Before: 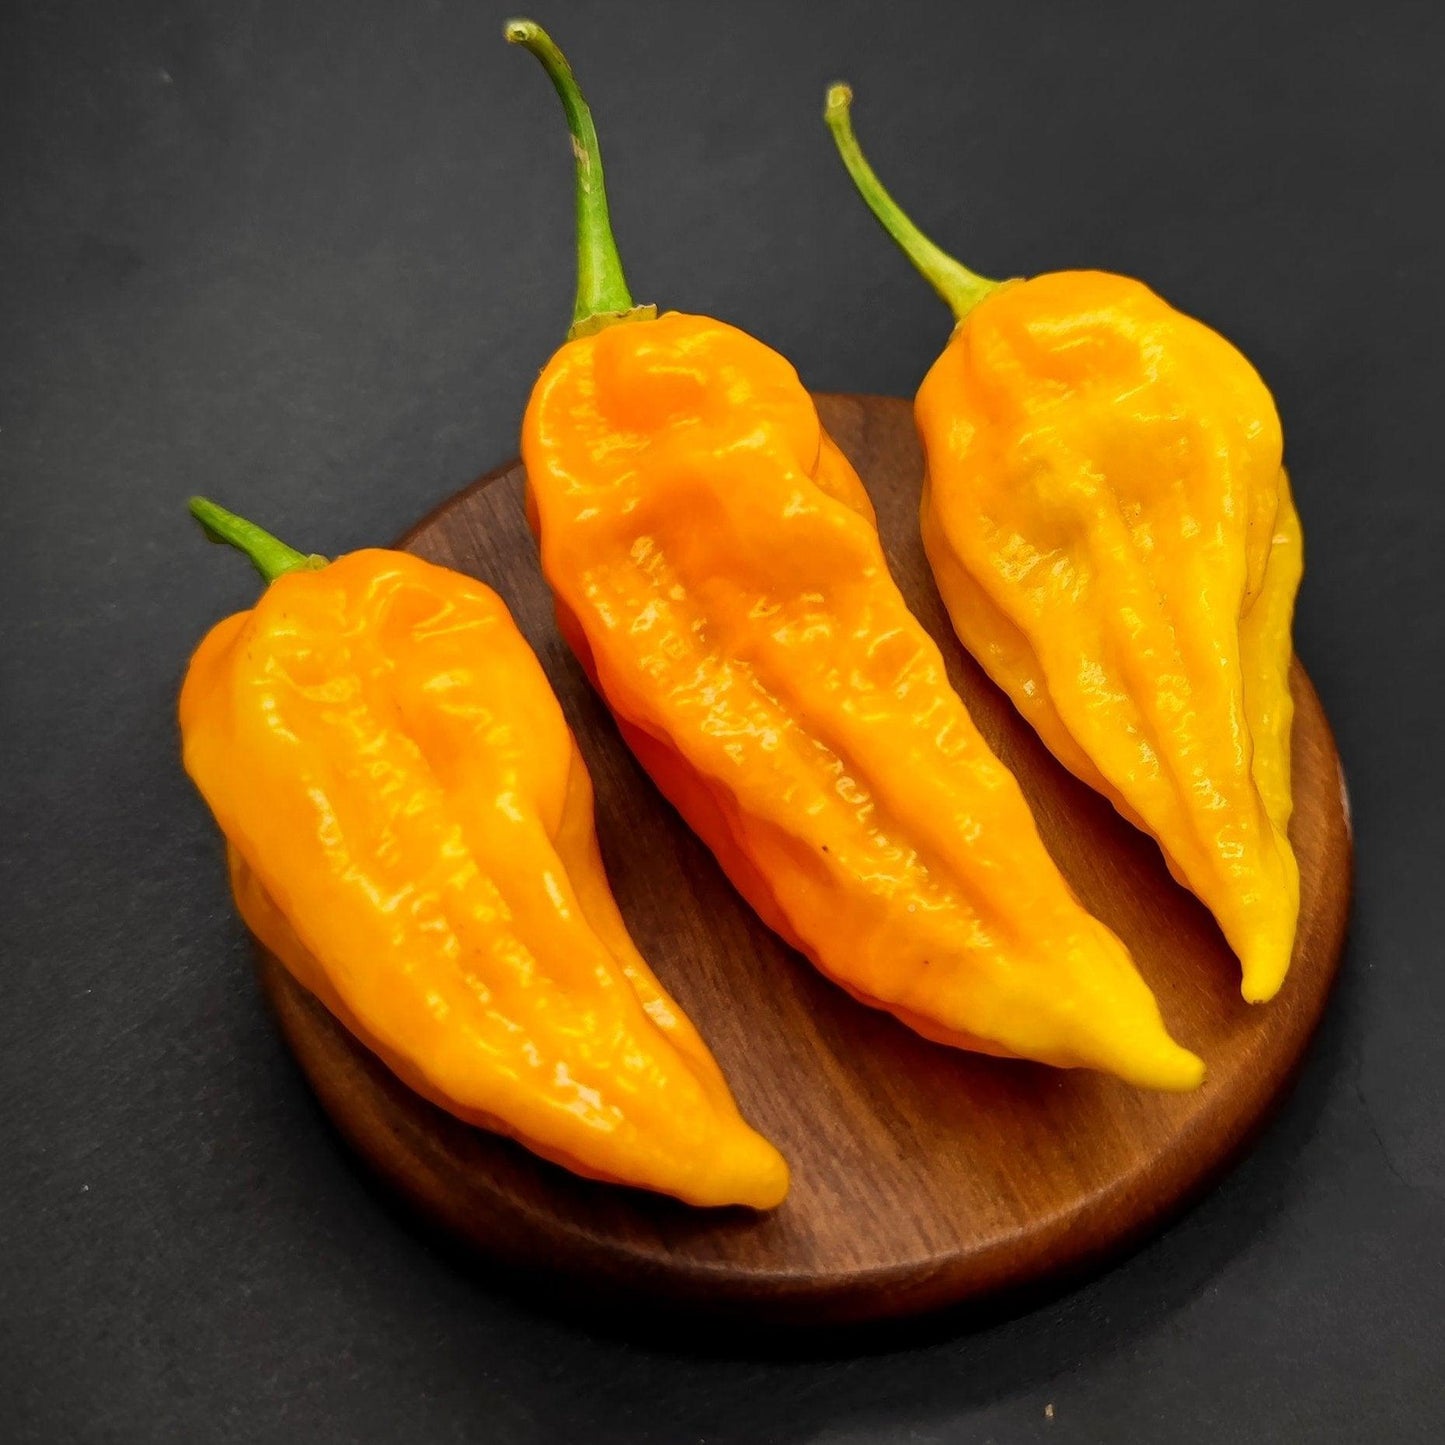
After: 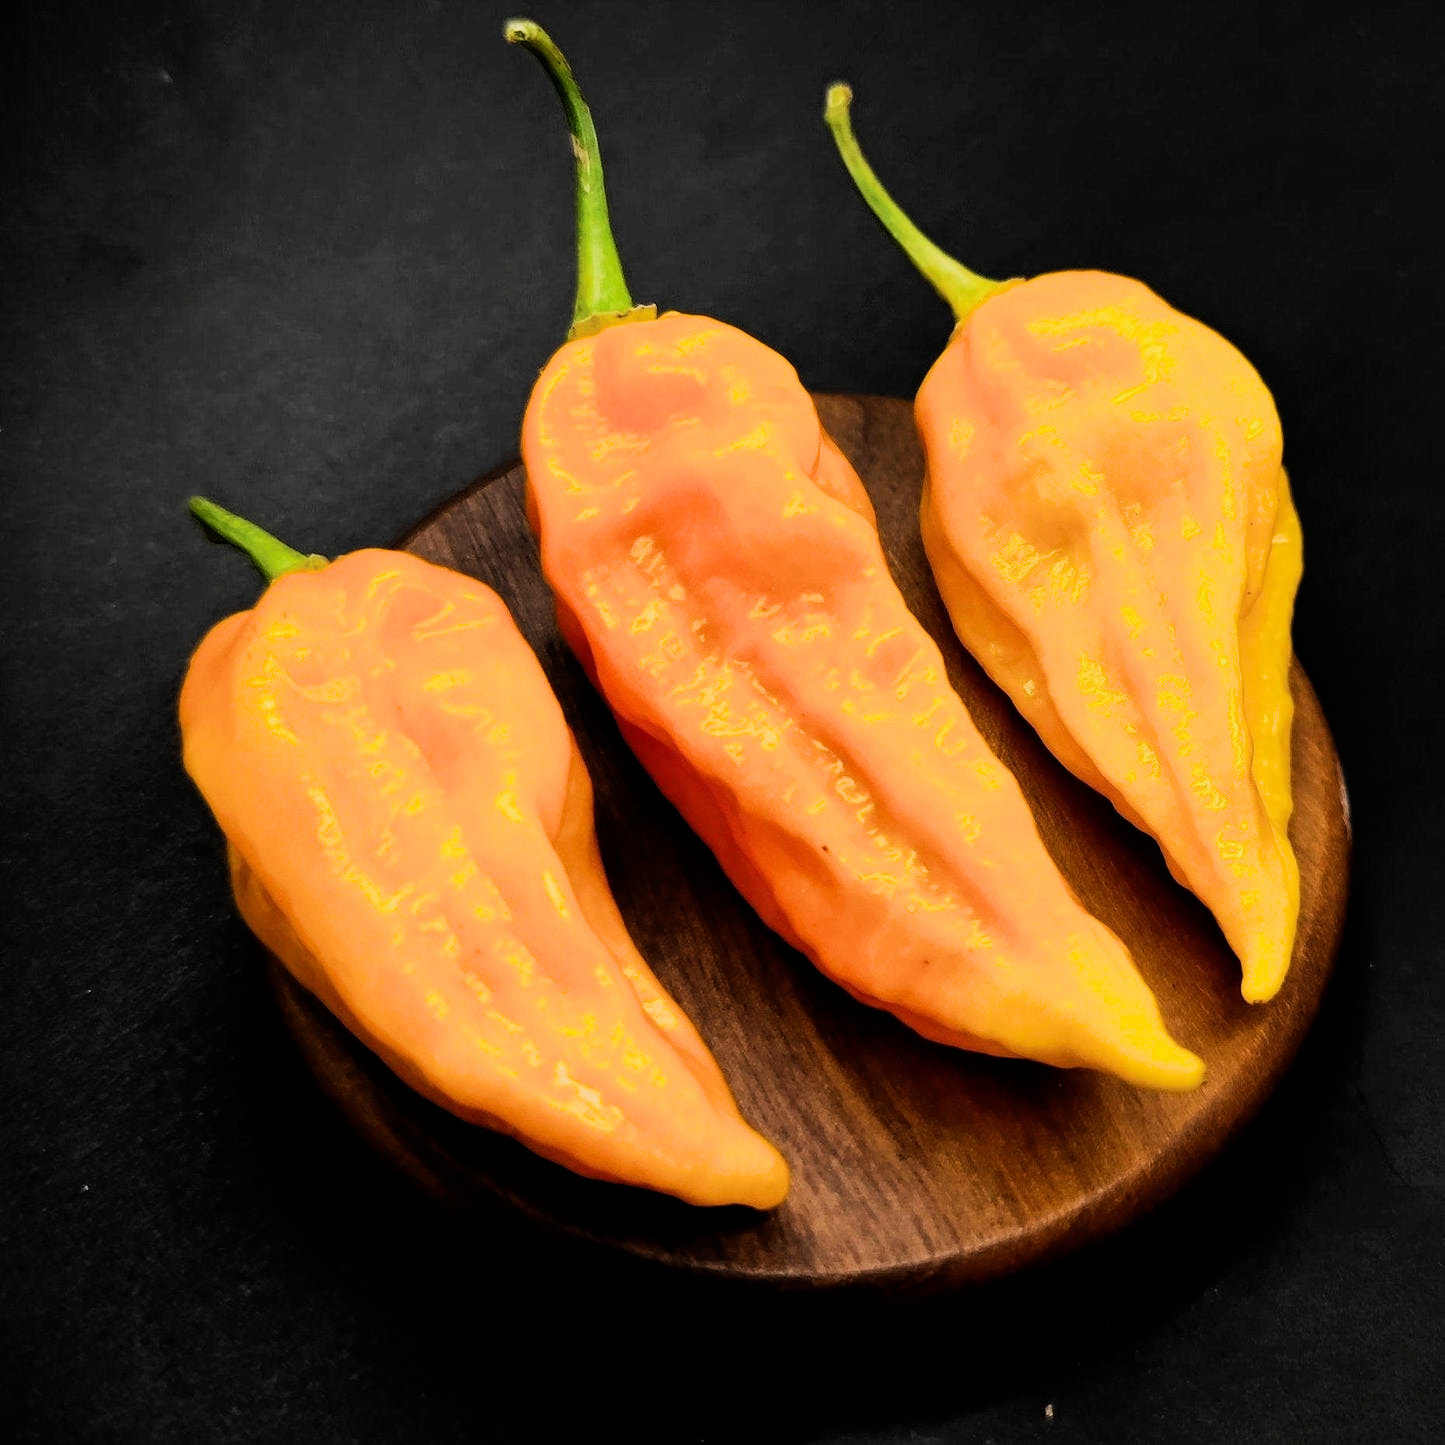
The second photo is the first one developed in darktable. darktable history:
tone equalizer: -8 EV -0.417 EV, -7 EV -0.389 EV, -6 EV -0.333 EV, -5 EV -0.222 EV, -3 EV 0.222 EV, -2 EV 0.333 EV, -1 EV 0.389 EV, +0 EV 0.417 EV, edges refinement/feathering 500, mask exposure compensation -1.57 EV, preserve details no
filmic rgb: black relative exposure -5 EV, hardness 2.88, contrast 1.3, highlights saturation mix -30%
